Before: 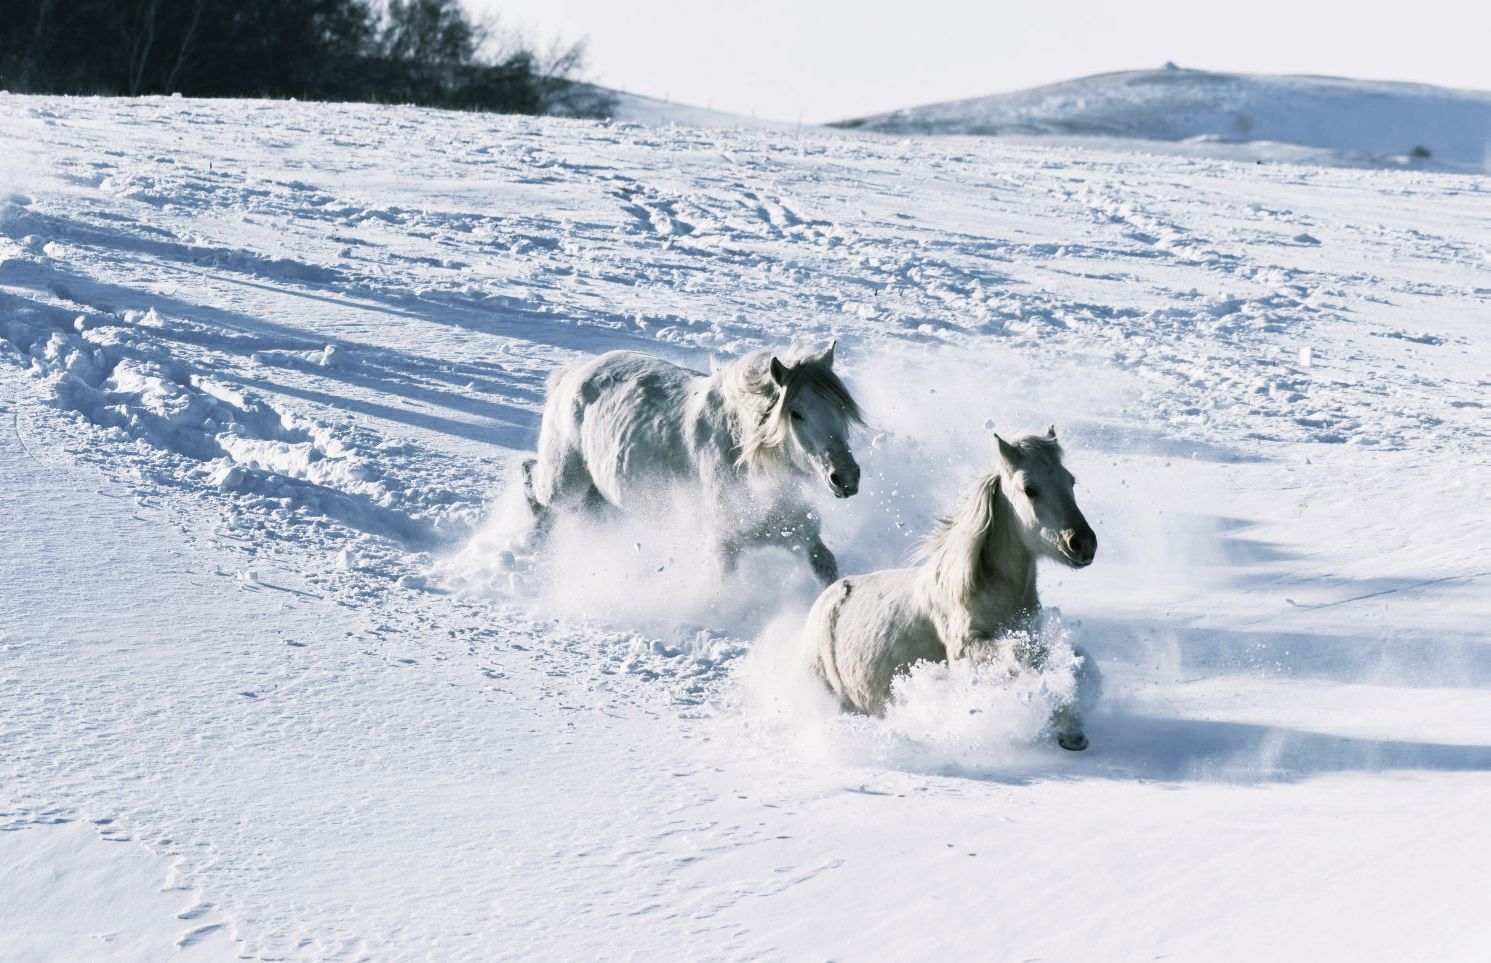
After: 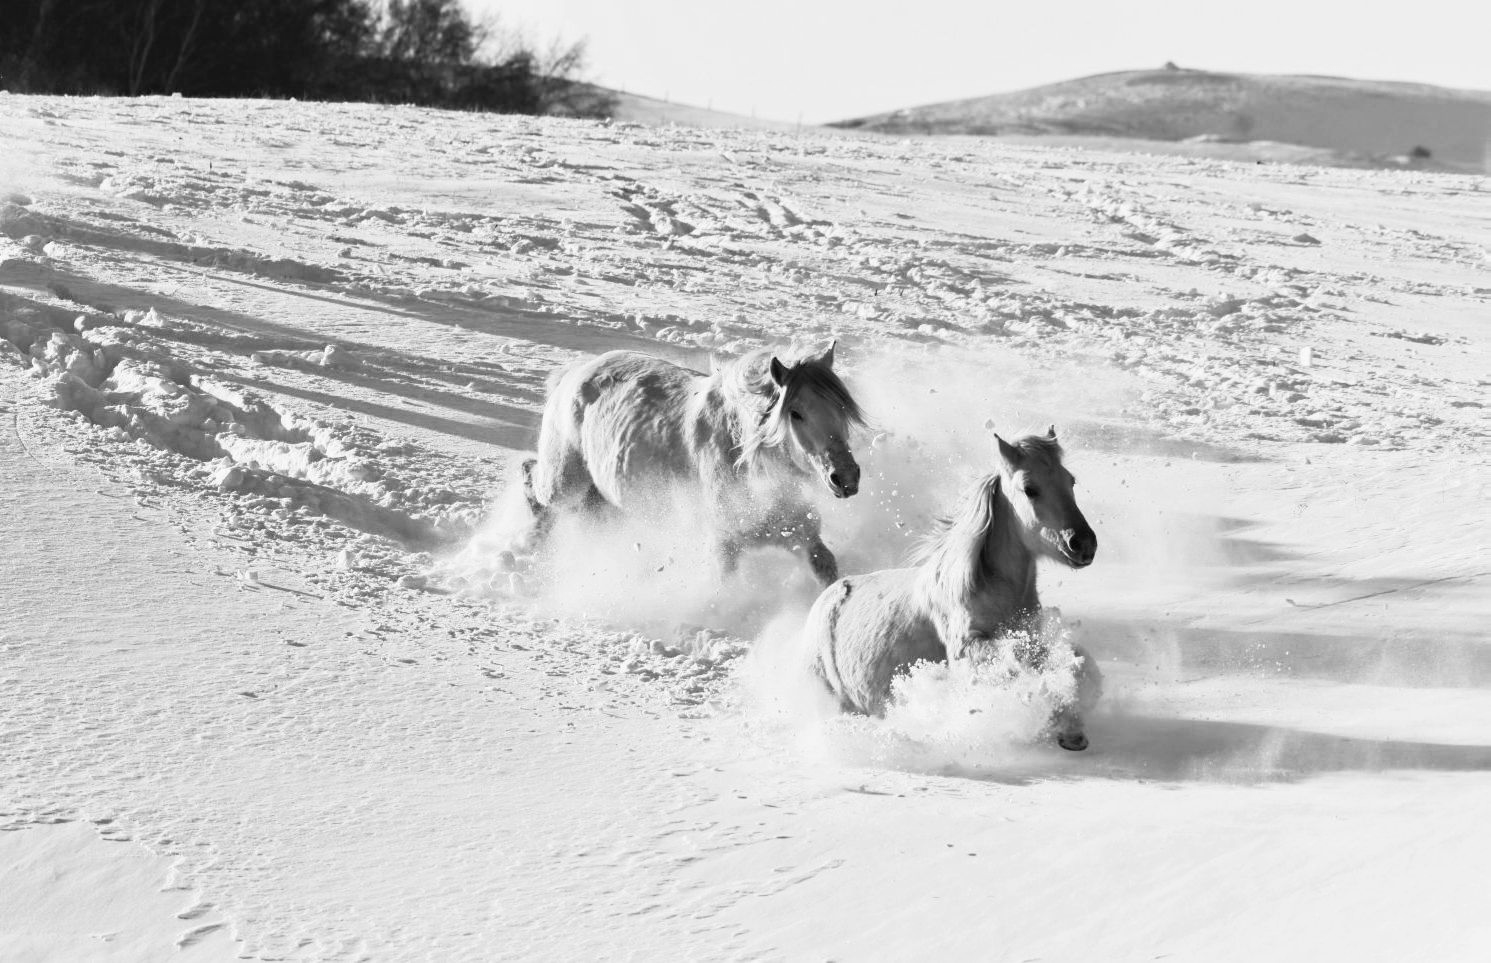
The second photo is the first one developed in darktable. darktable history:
tone curve: curves: ch0 [(0, 0) (0.003, 0.003) (0.011, 0.011) (0.025, 0.025) (0.044, 0.045) (0.069, 0.07) (0.1, 0.101) (0.136, 0.138) (0.177, 0.18) (0.224, 0.228) (0.277, 0.281) (0.335, 0.34) (0.399, 0.405) (0.468, 0.475) (0.543, 0.551) (0.623, 0.633) (0.709, 0.72) (0.801, 0.813) (0.898, 0.907) (1, 1)], preserve colors none
monochrome: on, module defaults
